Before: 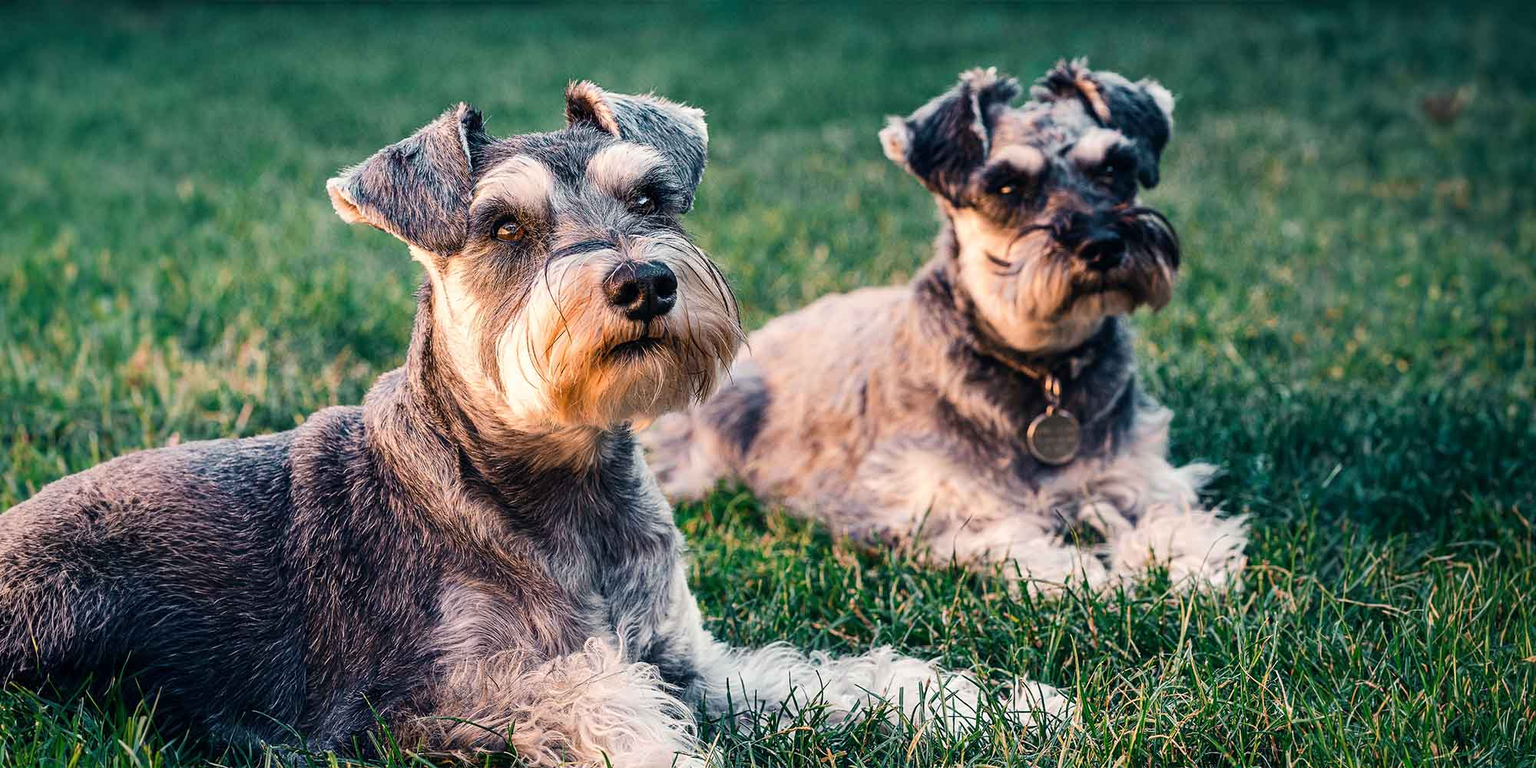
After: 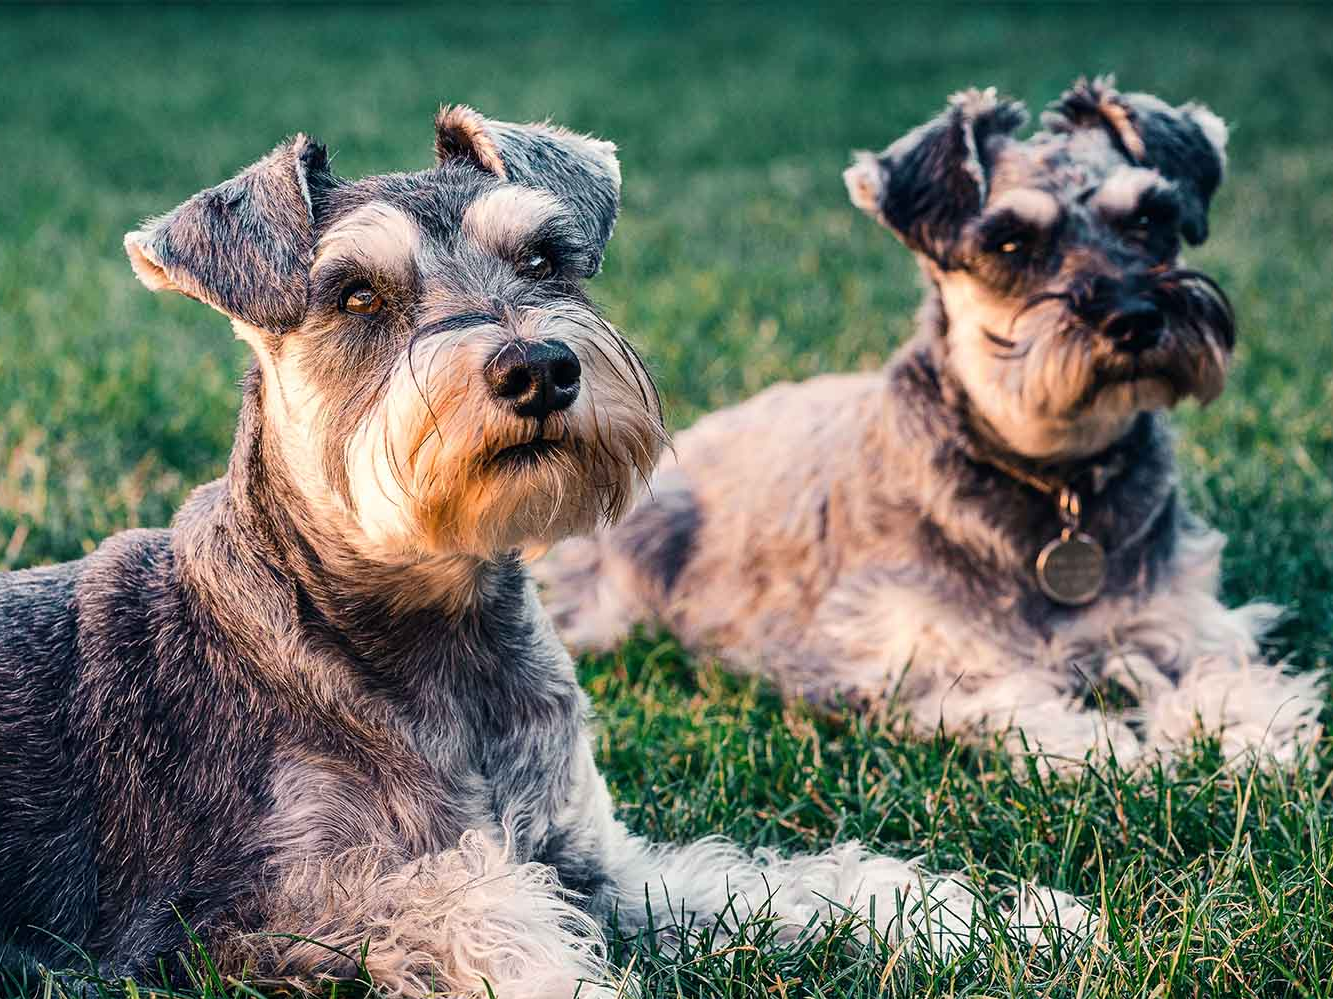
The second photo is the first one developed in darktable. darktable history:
white balance: red 1, blue 1
crop and rotate: left 15.055%, right 18.278%
